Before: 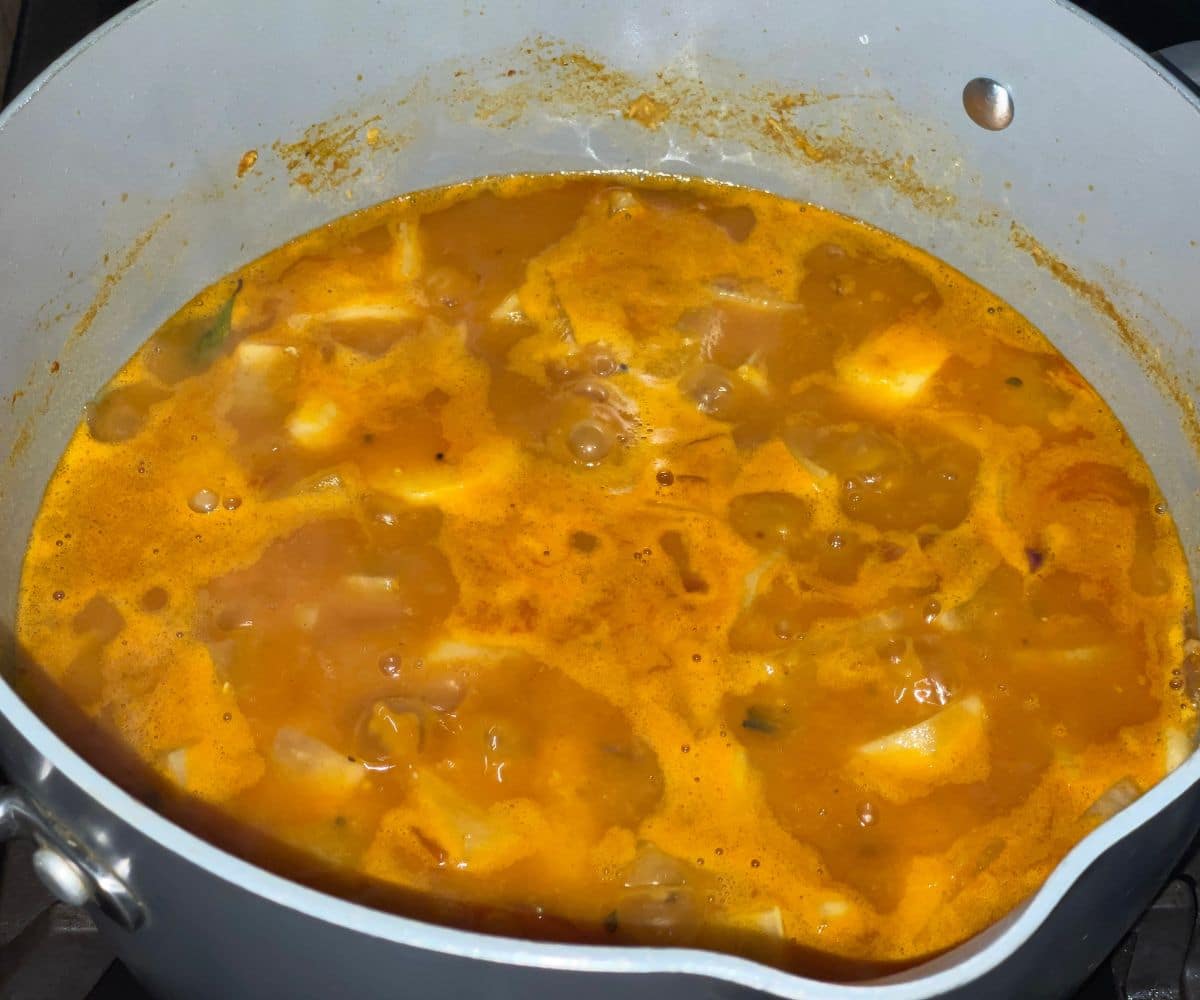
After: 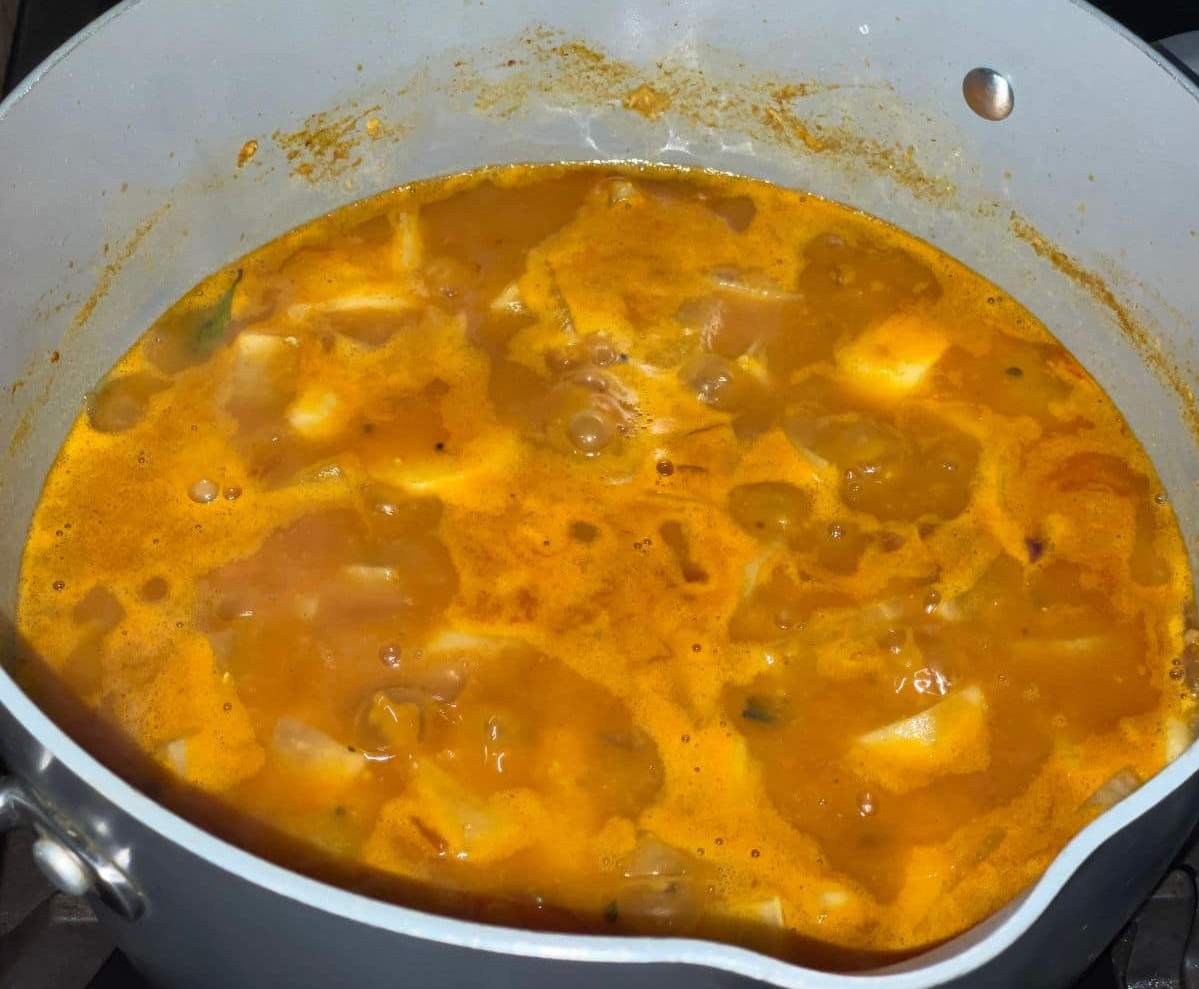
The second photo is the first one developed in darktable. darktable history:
white balance: emerald 1
crop: top 1.049%, right 0.001%
